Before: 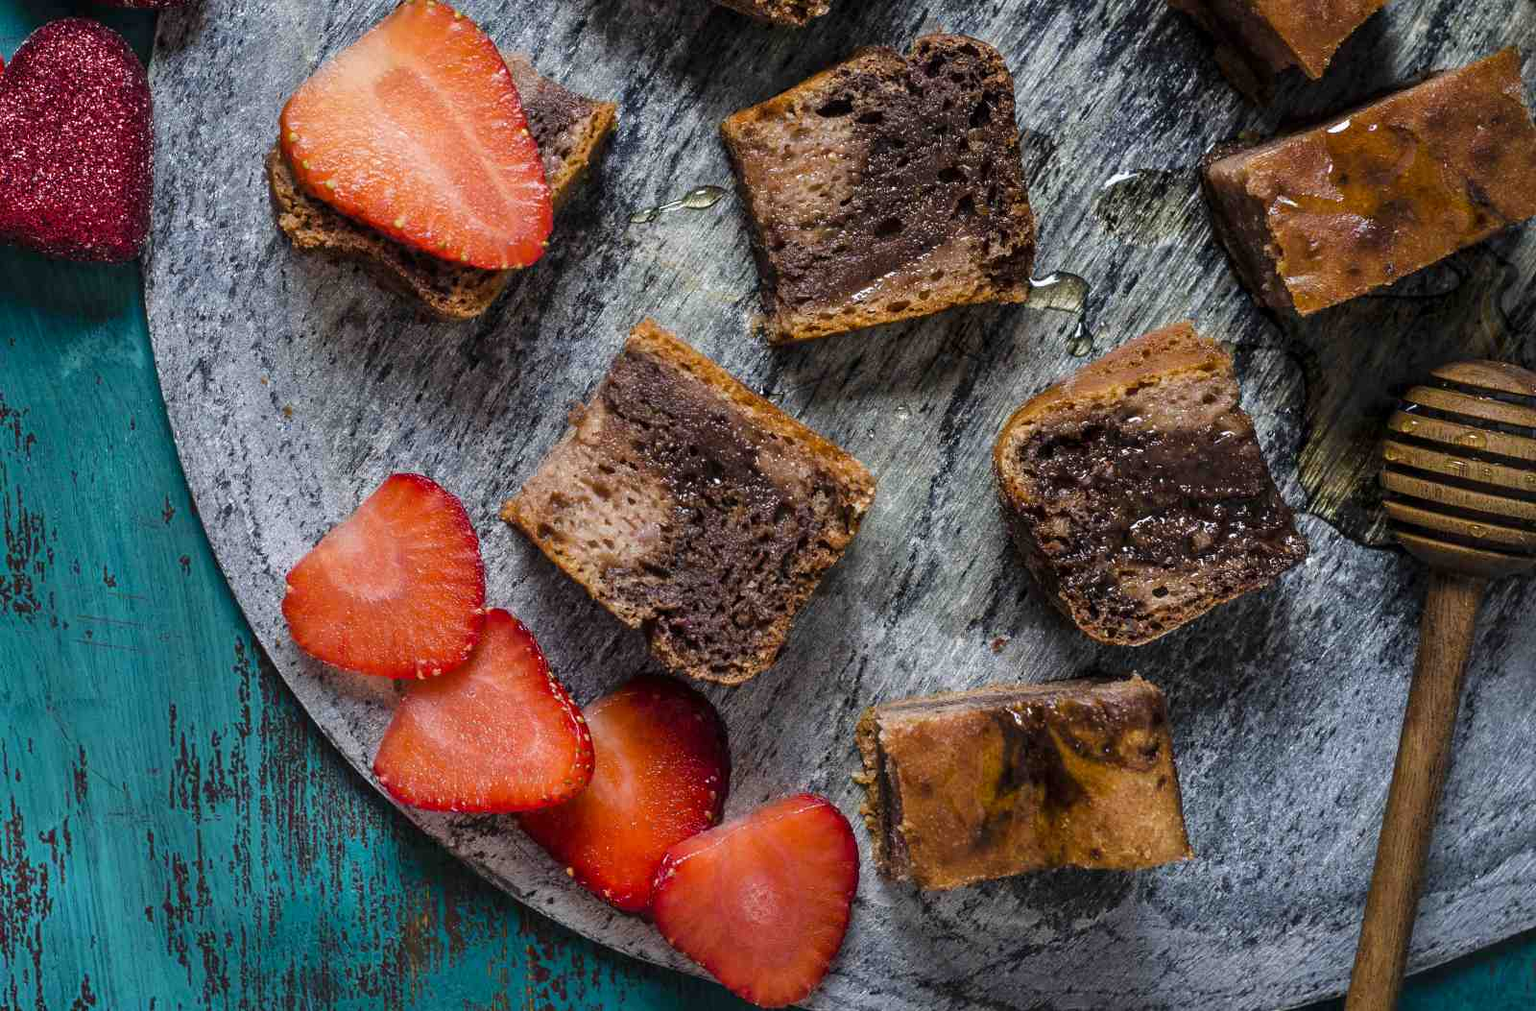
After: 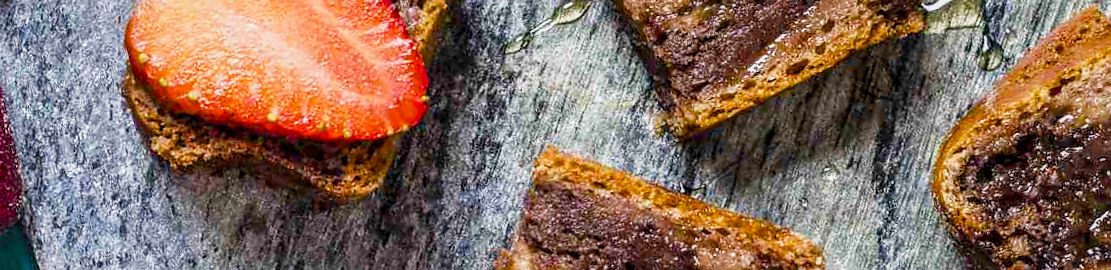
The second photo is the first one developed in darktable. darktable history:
sharpen: radius 1, threshold 1
color balance rgb: perceptual saturation grading › global saturation 20%, perceptual saturation grading › highlights -25%, perceptual saturation grading › shadows 50%
crop: left 0.579%, top 7.627%, right 23.167%, bottom 54.275%
base curve: curves: ch0 [(0, 0) (0.088, 0.125) (0.176, 0.251) (0.354, 0.501) (0.613, 0.749) (1, 0.877)], preserve colors none
rotate and perspective: rotation -14.8°, crop left 0.1, crop right 0.903, crop top 0.25, crop bottom 0.748
local contrast: on, module defaults
